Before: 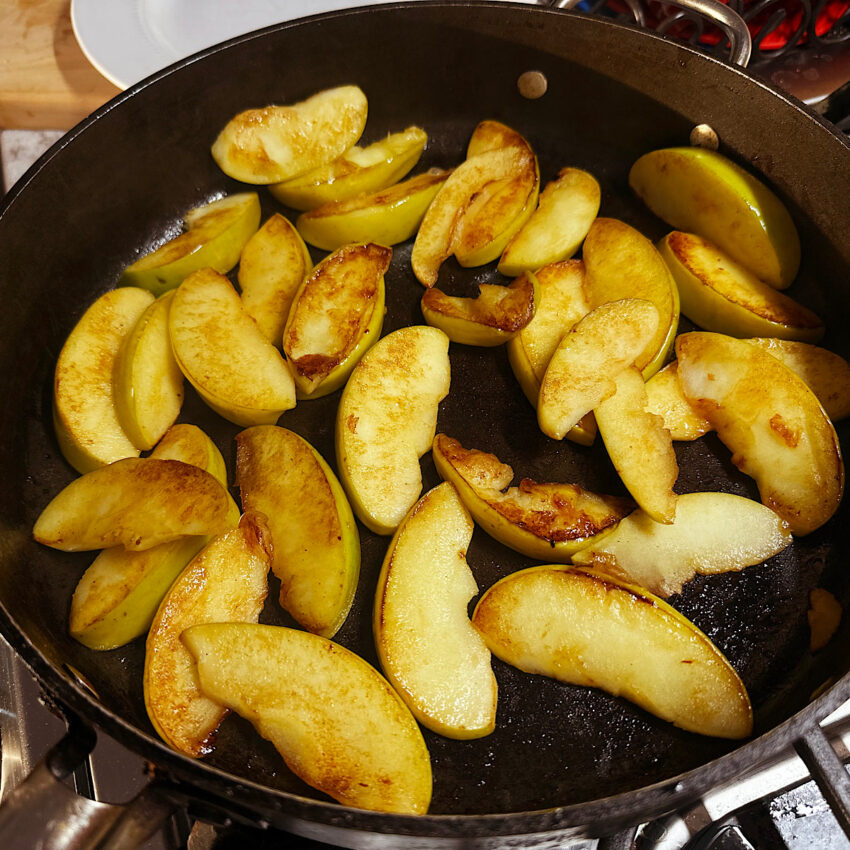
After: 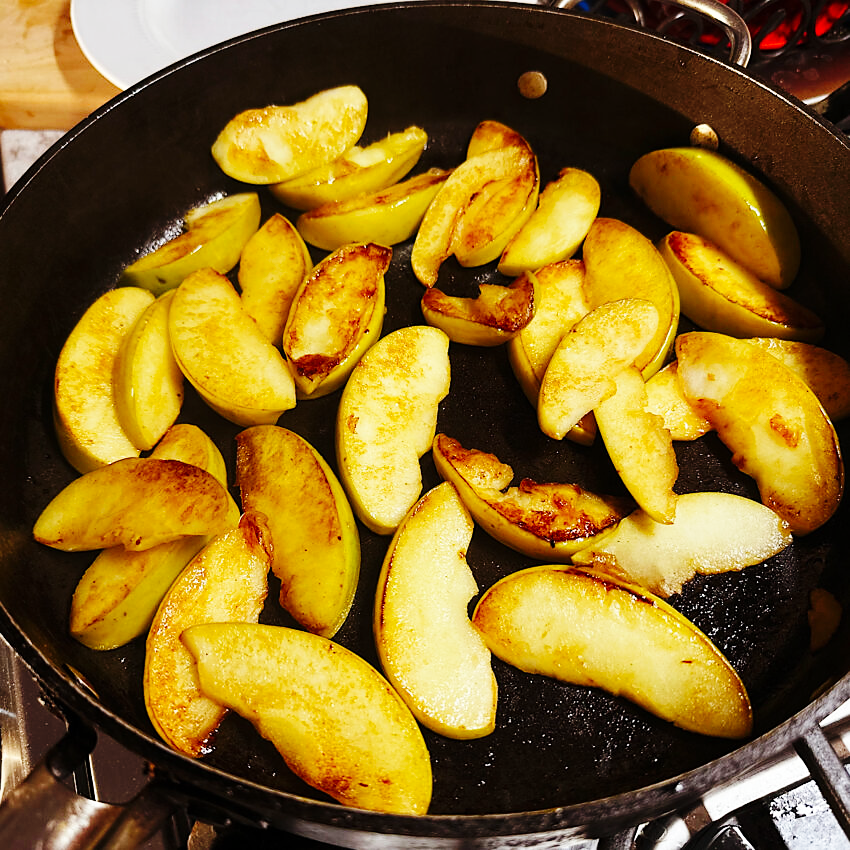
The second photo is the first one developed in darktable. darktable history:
base curve: curves: ch0 [(0, 0) (0.036, 0.025) (0.121, 0.166) (0.206, 0.329) (0.605, 0.79) (1, 1)], preserve colors none
sharpen: radius 1.458, amount 0.398, threshold 1.271
